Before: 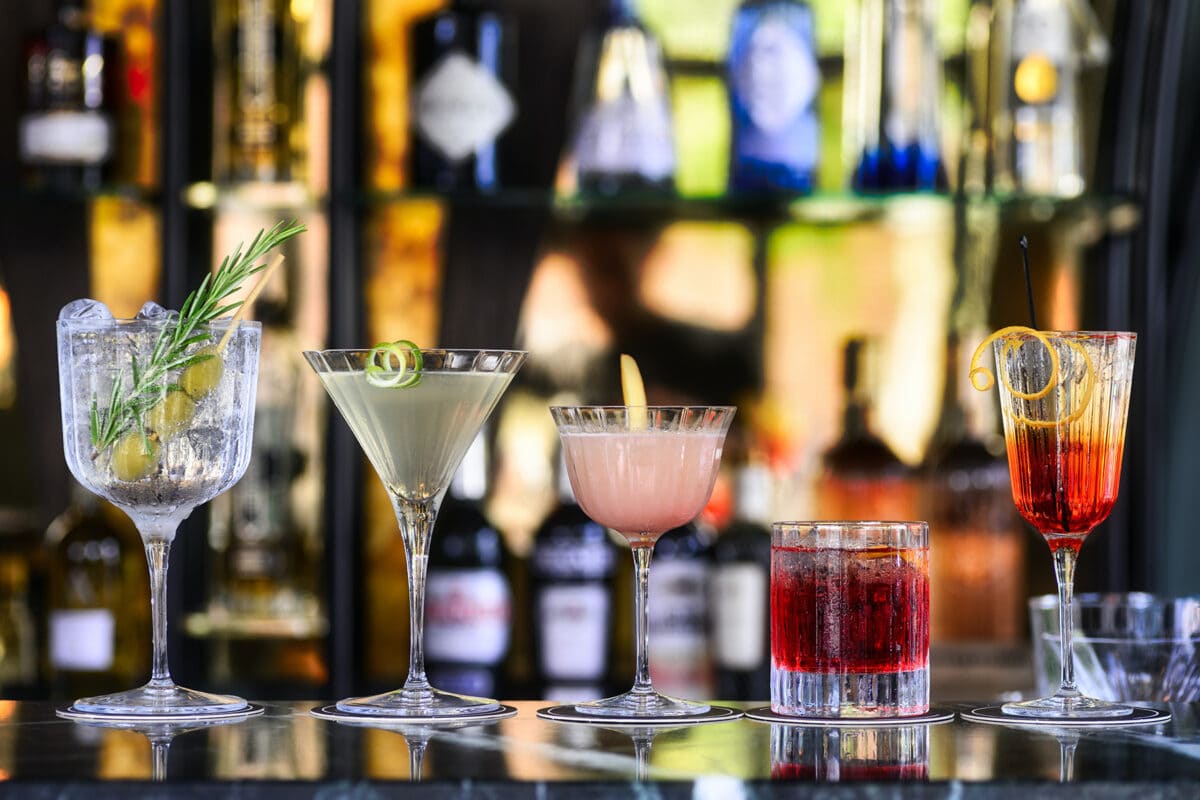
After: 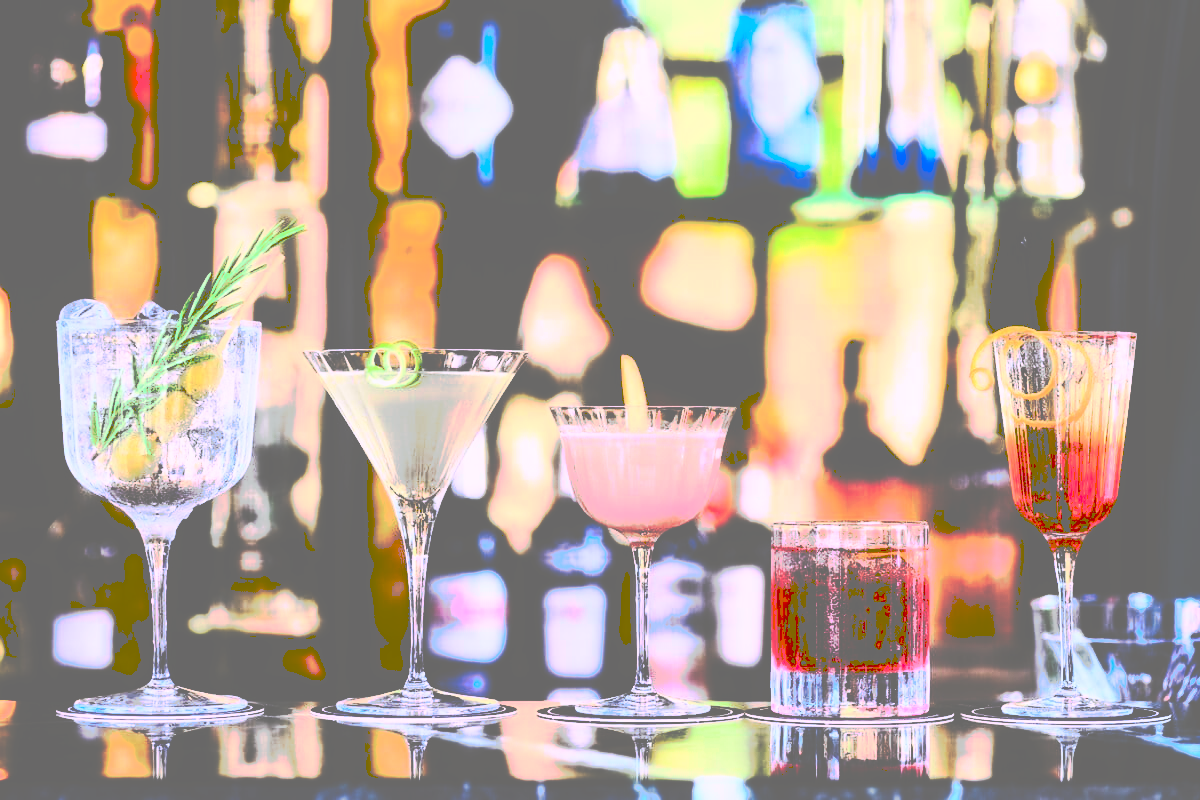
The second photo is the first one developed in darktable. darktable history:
contrast brightness saturation: contrast 0.83, brightness 0.59, saturation 0.59
color correction: highlights a* -2.73, highlights b* -2.09, shadows a* 2.41, shadows b* 2.73
white balance: red 1.05, blue 1.072
tone curve: curves: ch0 [(0, 0) (0.003, 0.437) (0.011, 0.438) (0.025, 0.441) (0.044, 0.441) (0.069, 0.441) (0.1, 0.444) (0.136, 0.447) (0.177, 0.452) (0.224, 0.457) (0.277, 0.466) (0.335, 0.485) (0.399, 0.514) (0.468, 0.558) (0.543, 0.616) (0.623, 0.686) (0.709, 0.76) (0.801, 0.803) (0.898, 0.825) (1, 1)], preserve colors none
filmic rgb: black relative exposure -4.14 EV, white relative exposure 5.1 EV, hardness 2.11, contrast 1.165
